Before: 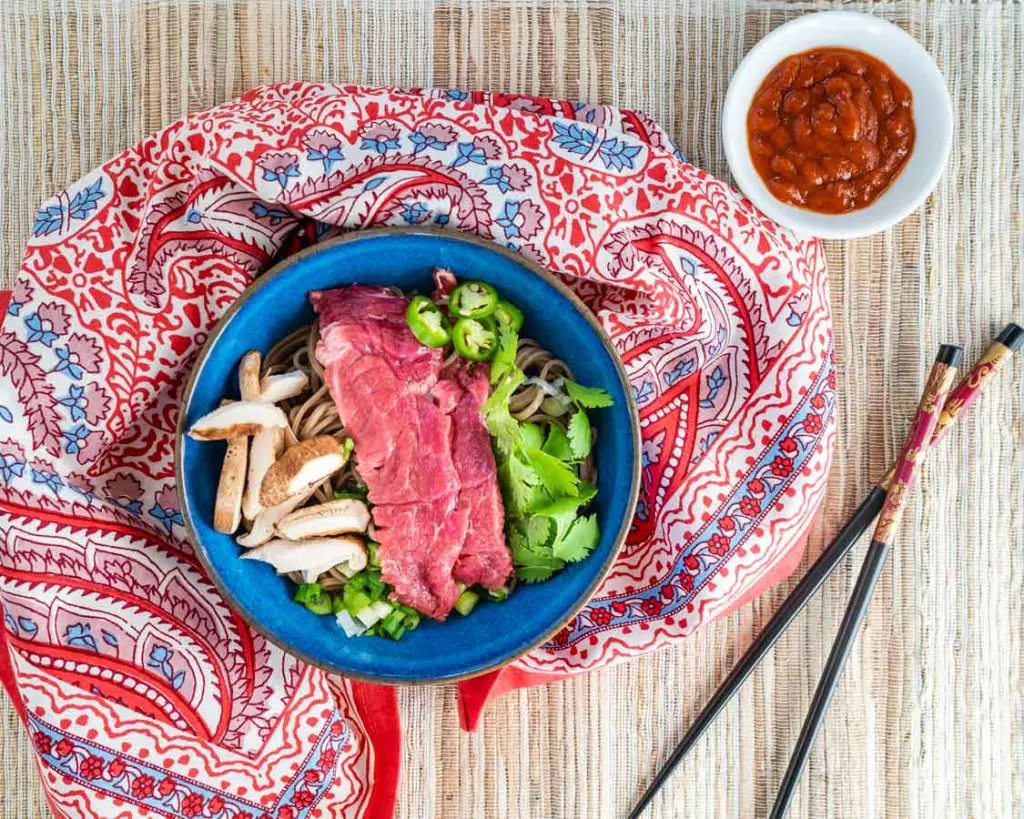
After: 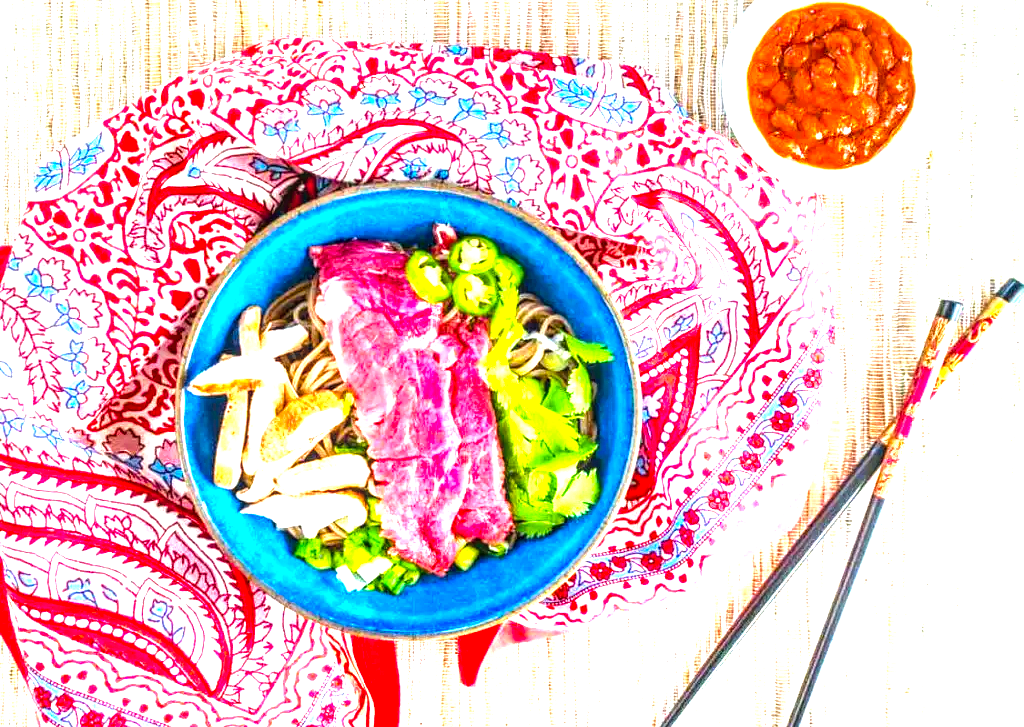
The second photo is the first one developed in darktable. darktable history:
exposure: black level correction 0, exposure 1.1 EV, compensate highlight preservation false
color balance rgb: perceptual saturation grading › global saturation 30%, global vibrance 20%
local contrast: highlights 40%, shadows 60%, detail 136%, midtone range 0.514
crop and rotate: top 5.609%, bottom 5.609%
levels: levels [0, 0.394, 0.787]
